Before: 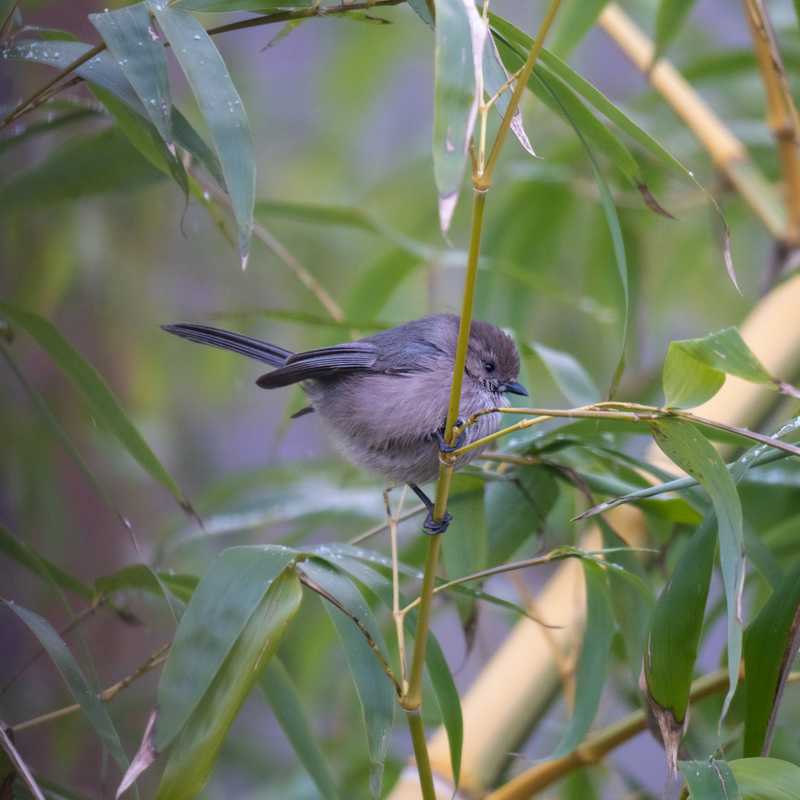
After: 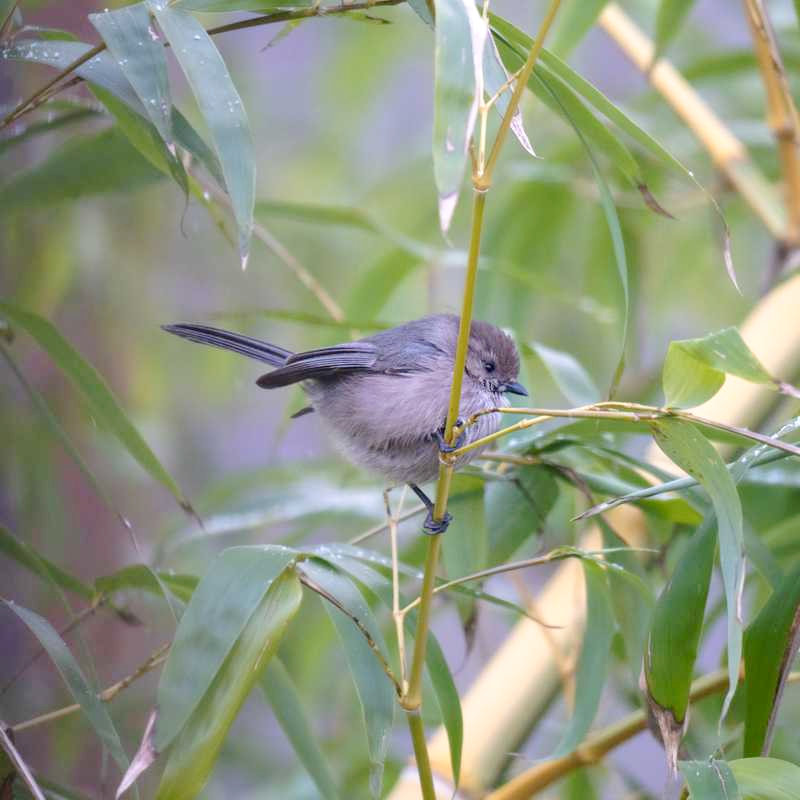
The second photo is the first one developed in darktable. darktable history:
exposure: exposure 0.2 EV, compensate highlight preservation false
tone curve: curves: ch0 [(0, 0) (0.003, 0.022) (0.011, 0.025) (0.025, 0.032) (0.044, 0.055) (0.069, 0.089) (0.1, 0.133) (0.136, 0.18) (0.177, 0.231) (0.224, 0.291) (0.277, 0.35) (0.335, 0.42) (0.399, 0.496) (0.468, 0.561) (0.543, 0.632) (0.623, 0.706) (0.709, 0.783) (0.801, 0.865) (0.898, 0.947) (1, 1)], preserve colors none
